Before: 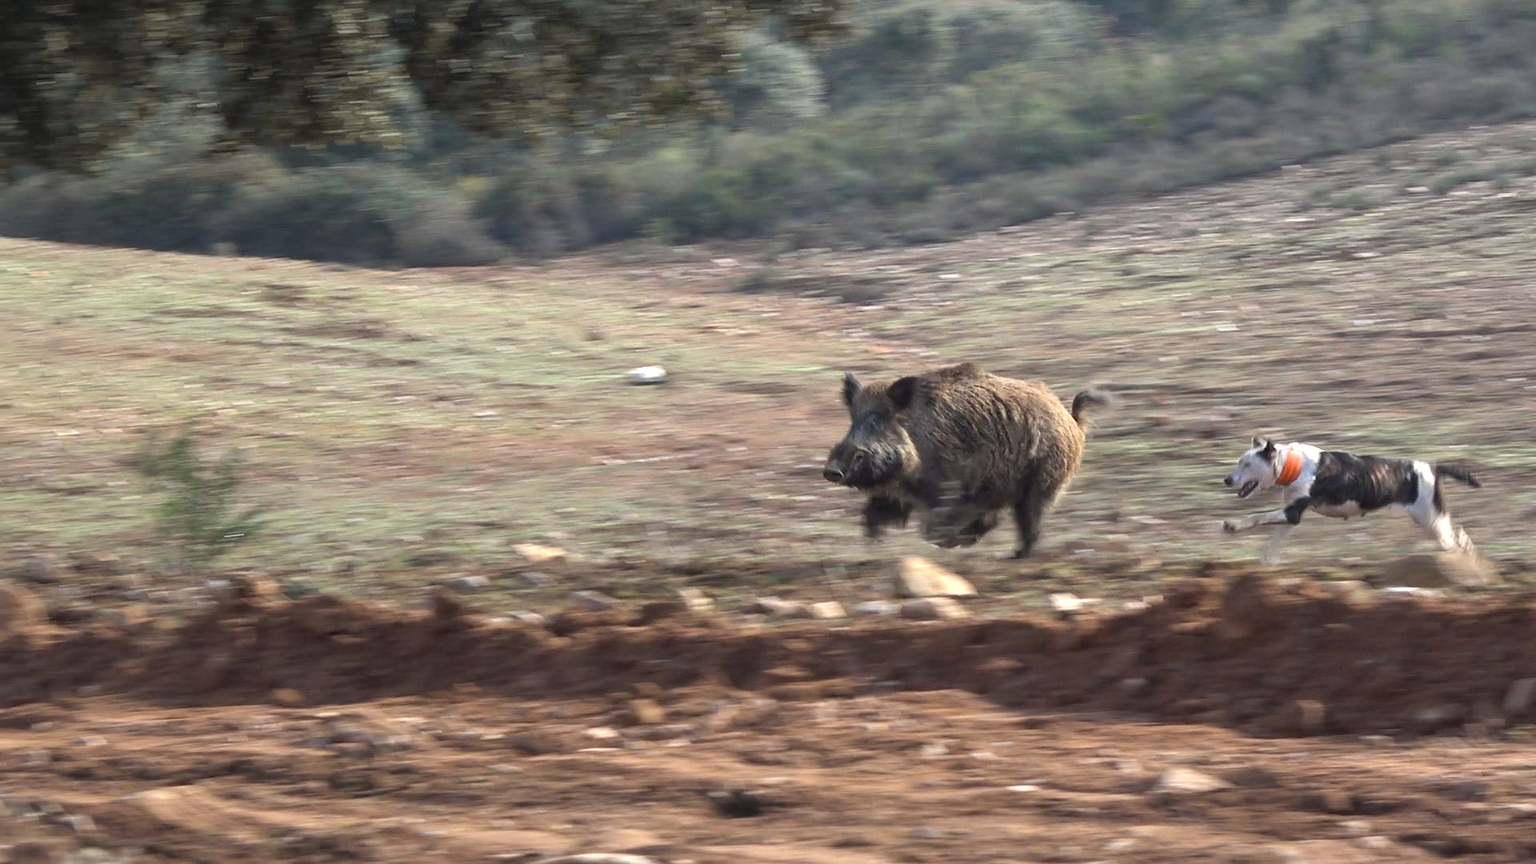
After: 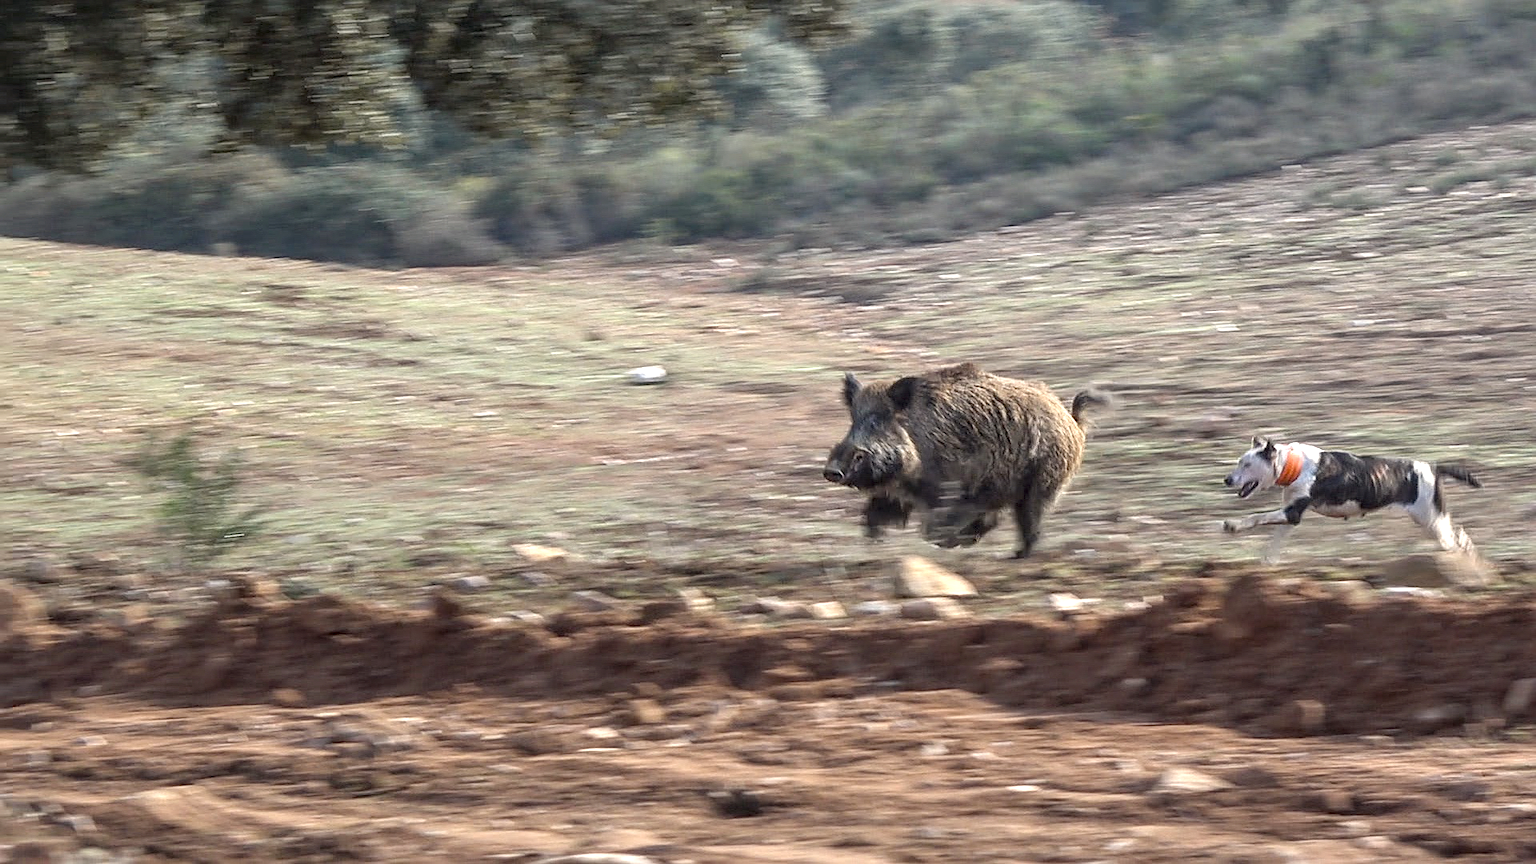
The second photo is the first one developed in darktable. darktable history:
local contrast: detail 130%
sharpen: on, module defaults
exposure: compensate exposure bias true, compensate highlight preservation false
